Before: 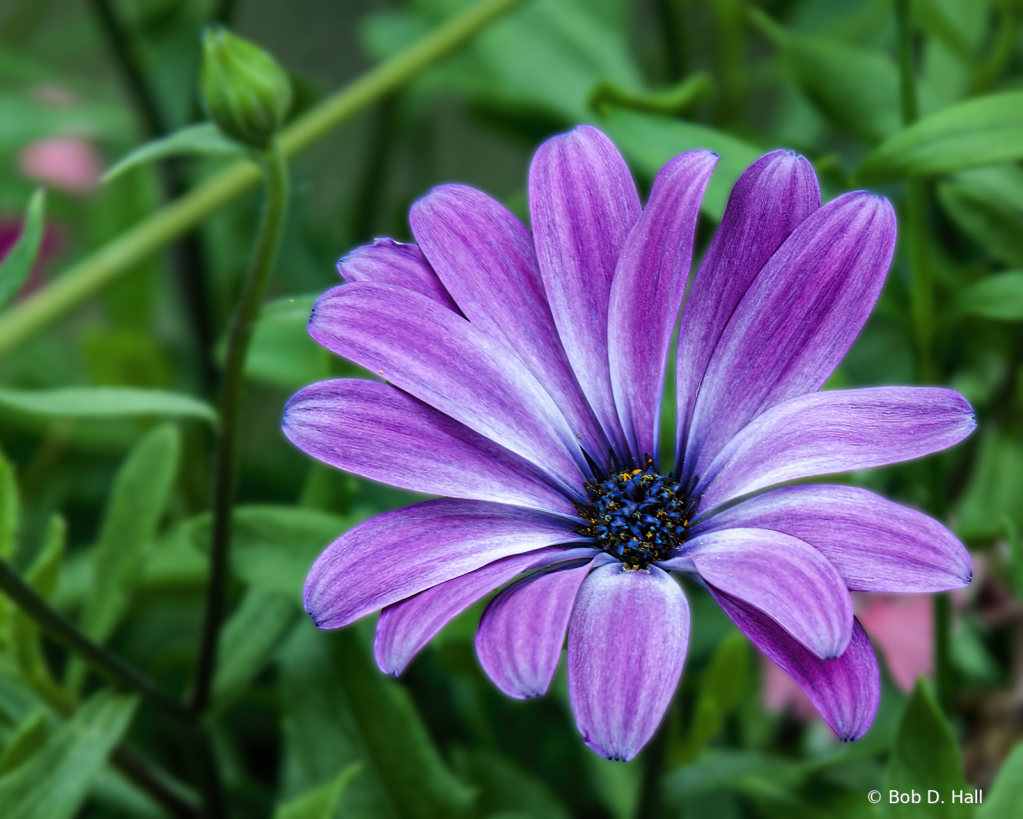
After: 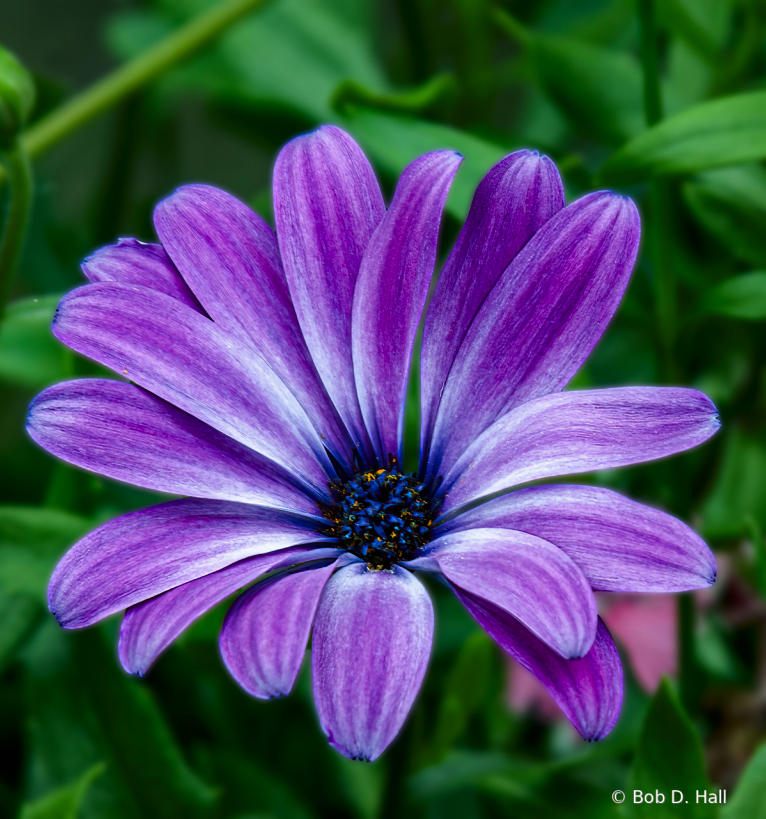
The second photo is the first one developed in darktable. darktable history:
contrast brightness saturation: contrast 0.065, brightness -0.147, saturation 0.118
crop and rotate: left 25.032%
